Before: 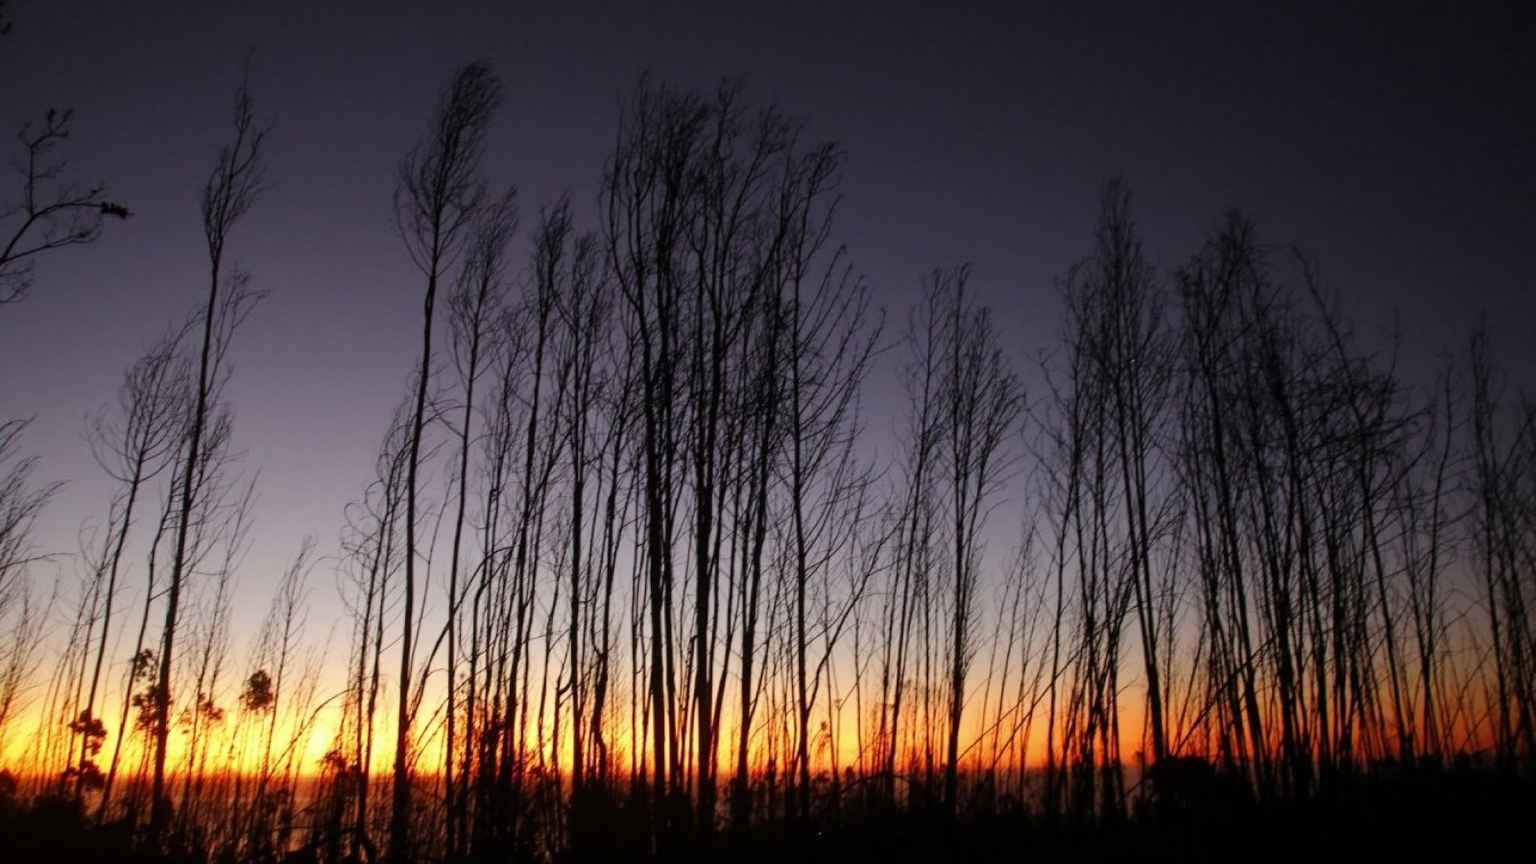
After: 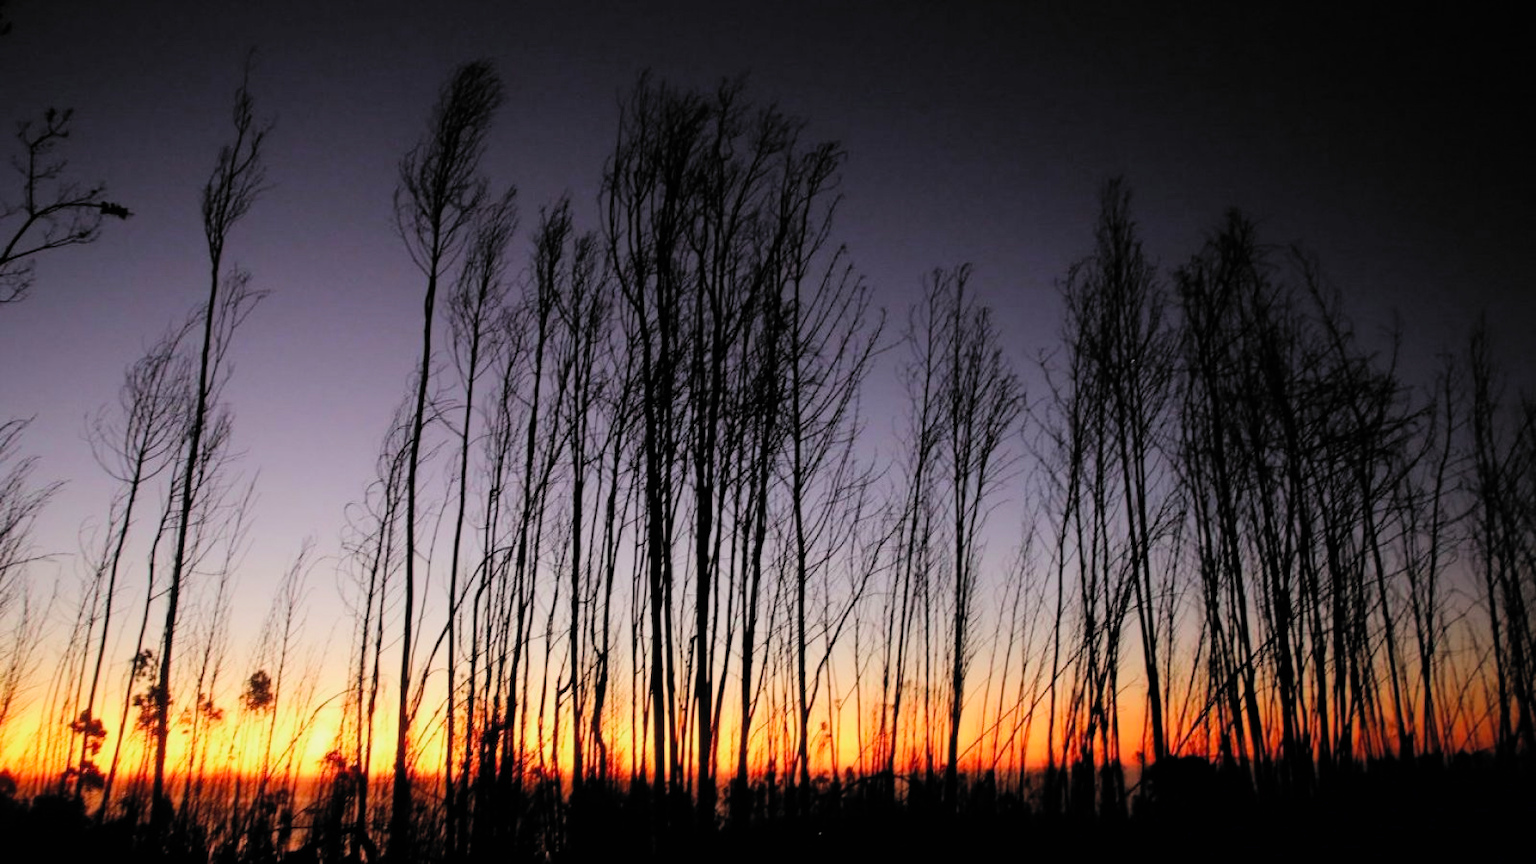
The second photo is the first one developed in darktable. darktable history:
filmic rgb: black relative exposure -7.65 EV, white relative exposure 3.99 EV, hardness 4.02, contrast 1.097, highlights saturation mix -31.39%, color science v6 (2022)
tone equalizer: -8 EV -0.387 EV, -7 EV -0.395 EV, -6 EV -0.353 EV, -5 EV -0.228 EV, -3 EV 0.192 EV, -2 EV 0.309 EV, -1 EV 0.372 EV, +0 EV 0.416 EV
contrast brightness saturation: brightness 0.086, saturation 0.194
